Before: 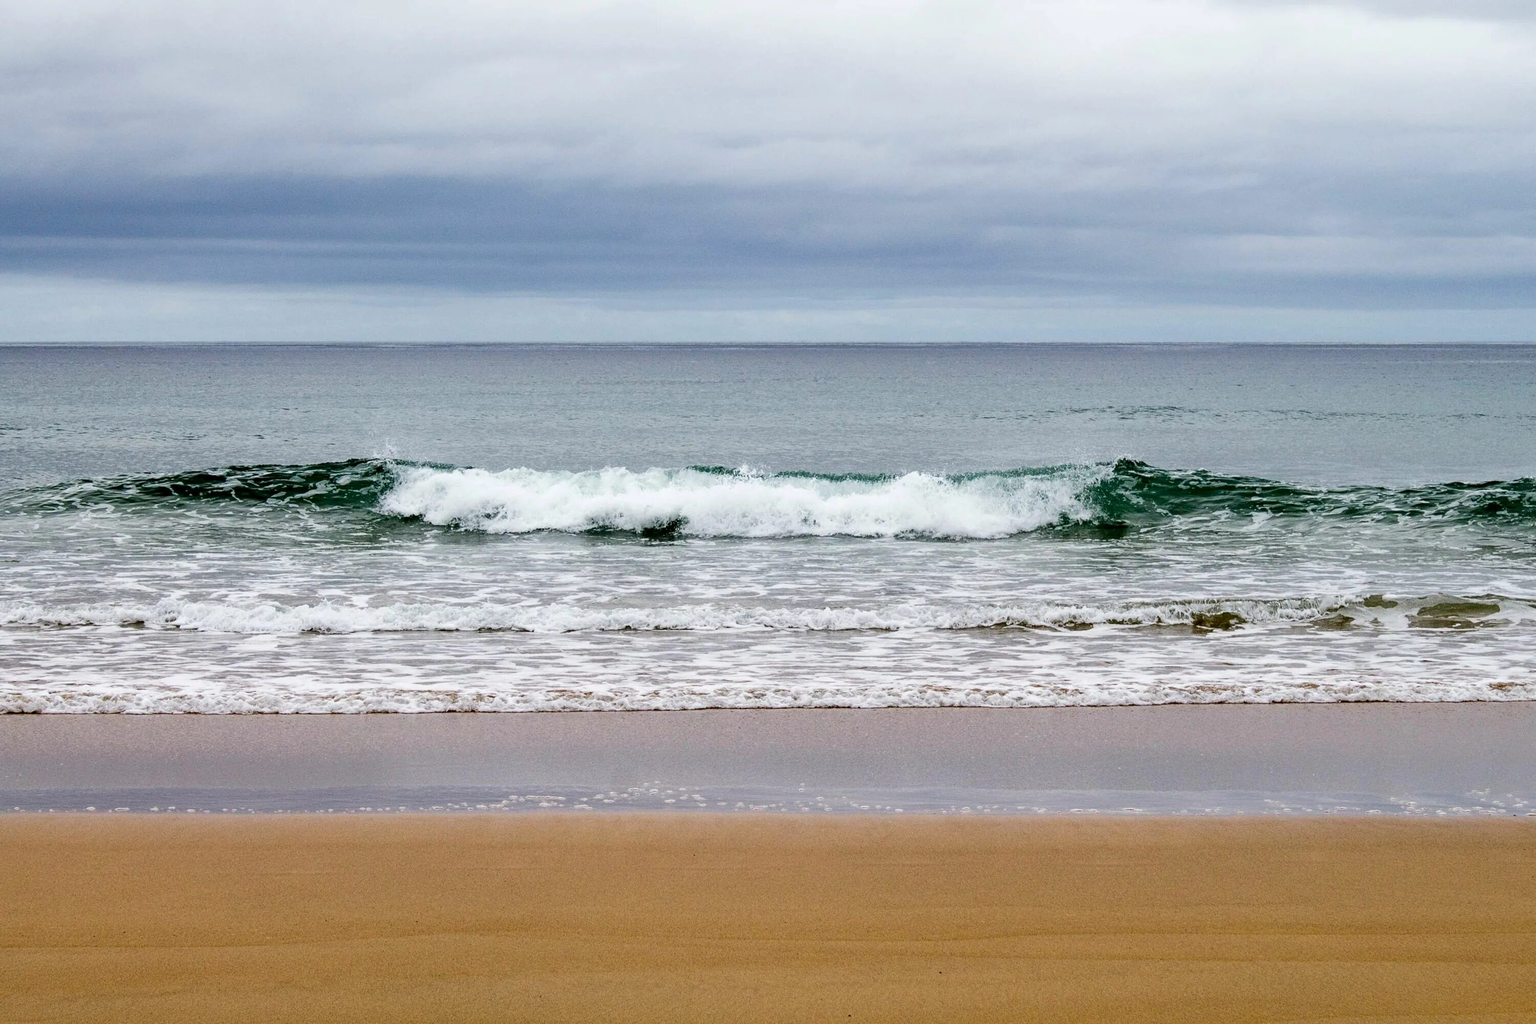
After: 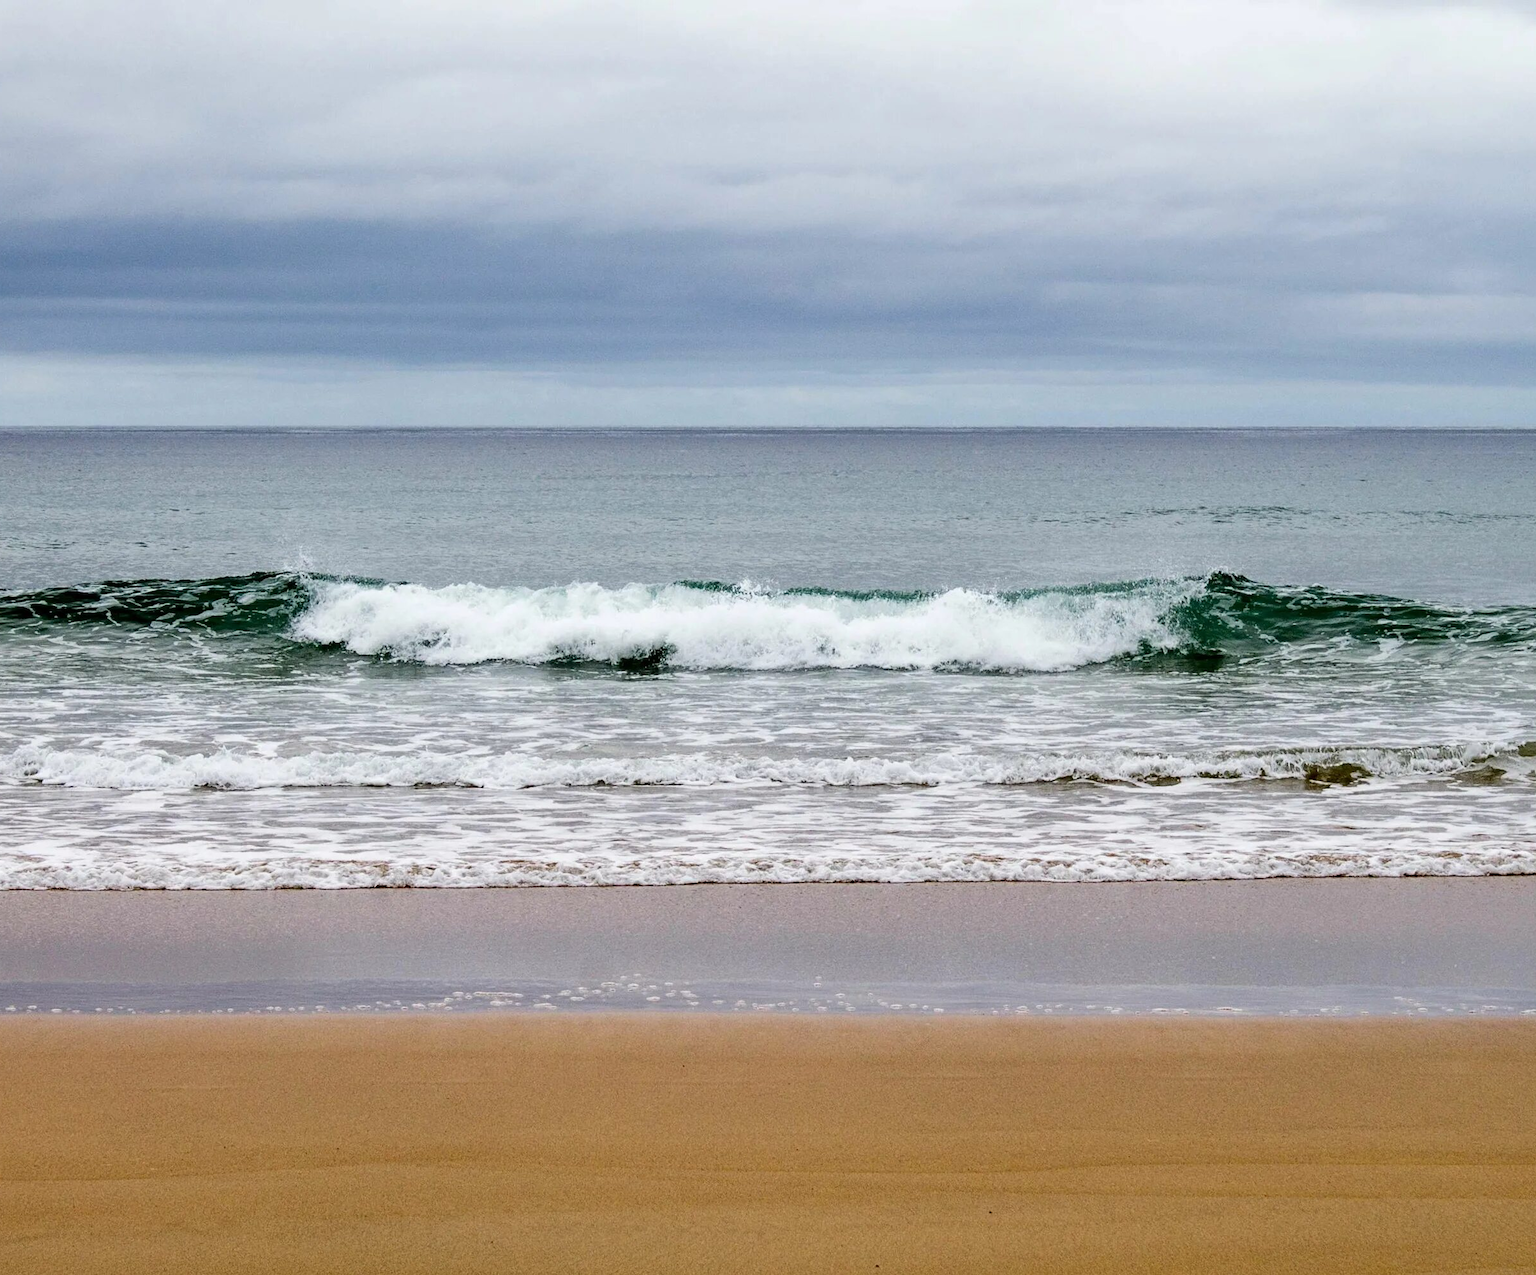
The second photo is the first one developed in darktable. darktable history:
crop and rotate: left 9.507%, right 10.258%
